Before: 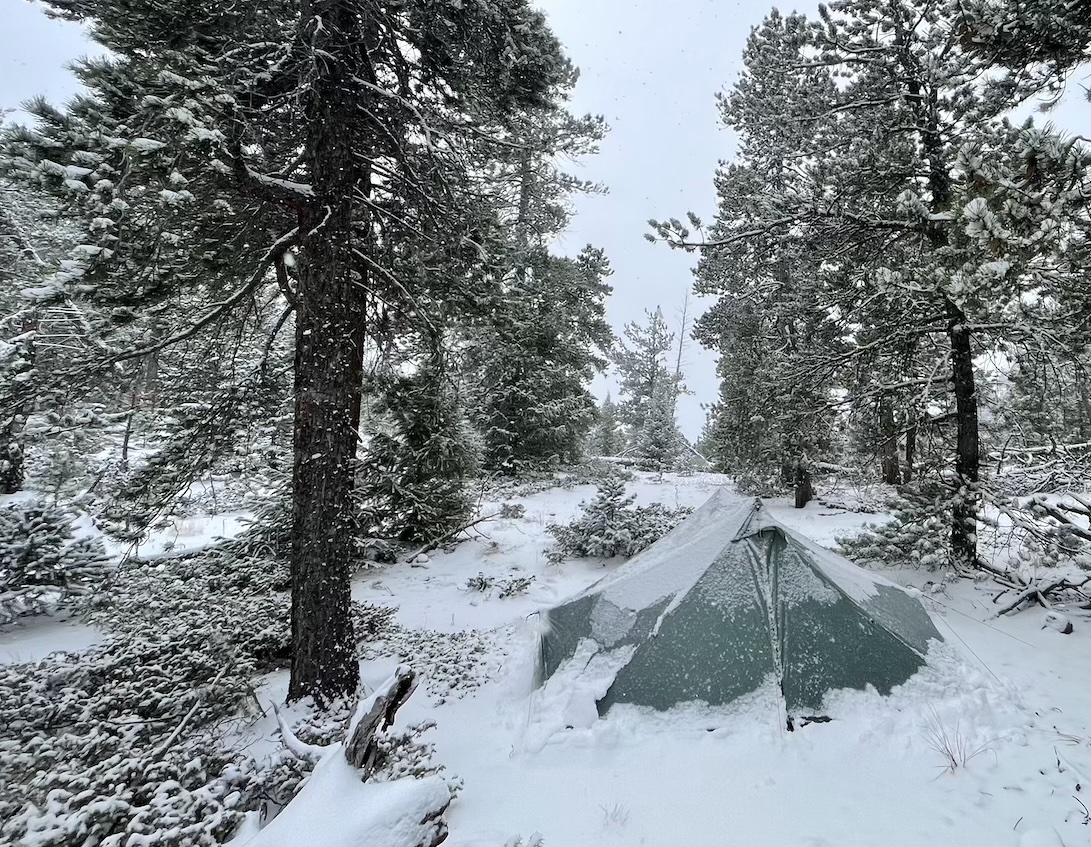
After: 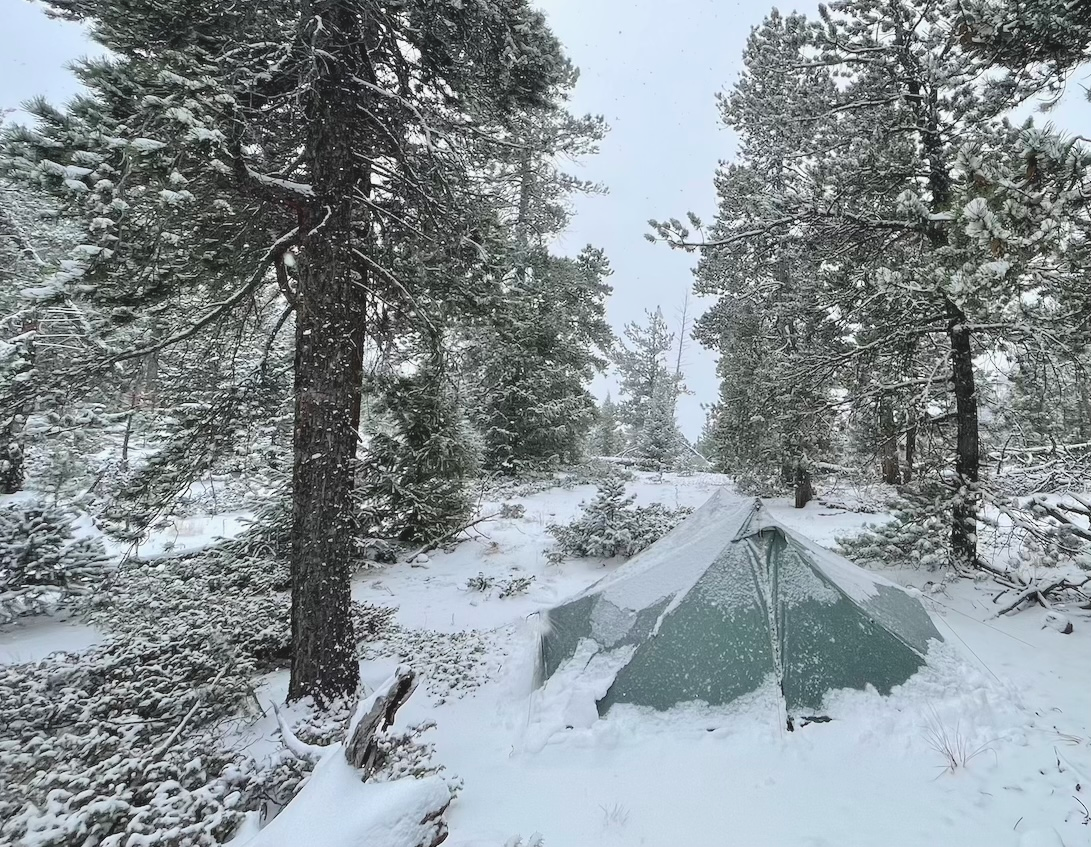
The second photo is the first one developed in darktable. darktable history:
exposure: exposure 0.2 EV, compensate highlight preservation false
contrast brightness saturation: contrast -0.15, brightness 0.05, saturation -0.12
